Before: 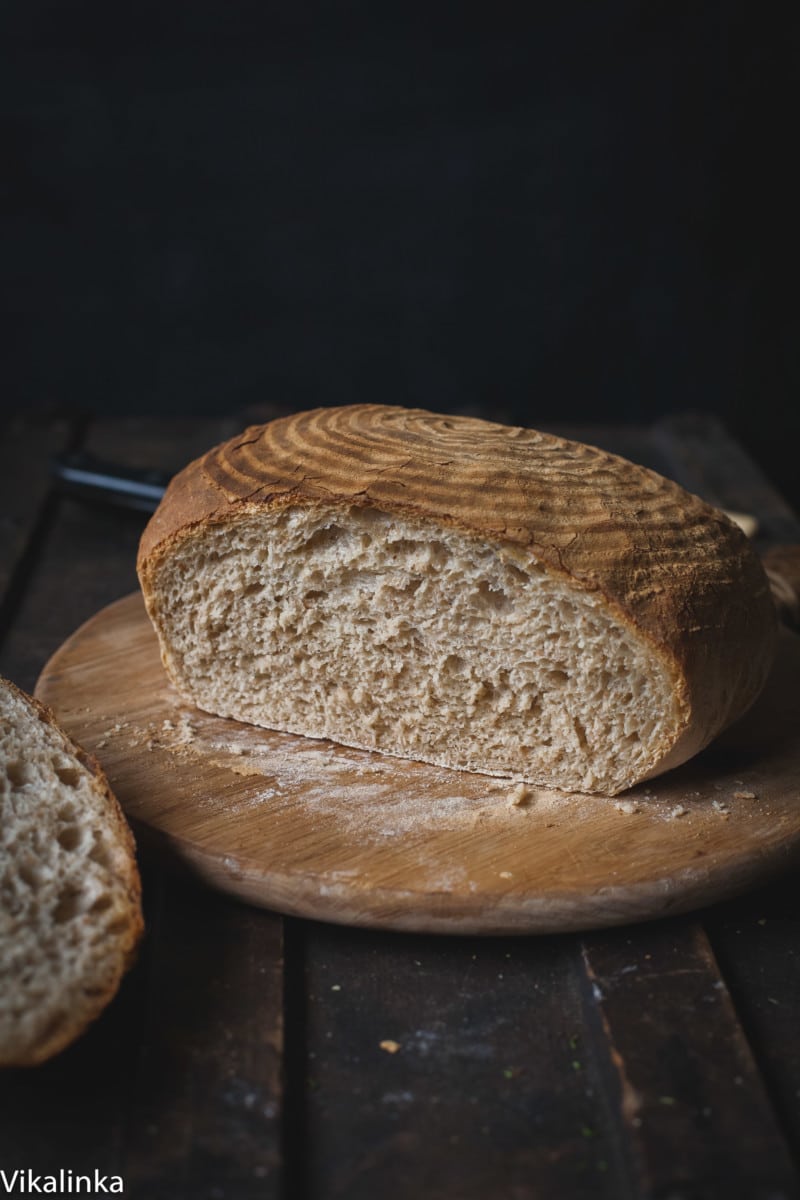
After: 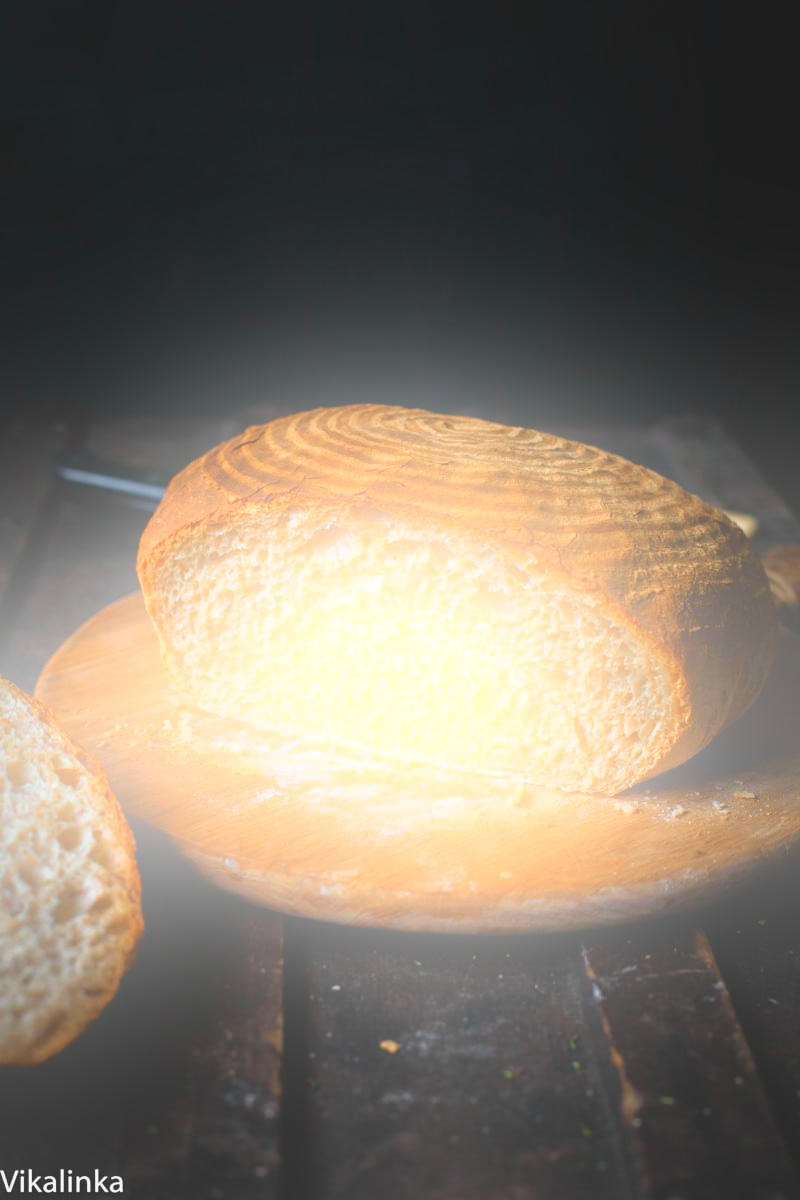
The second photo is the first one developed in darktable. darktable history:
bloom: size 25%, threshold 5%, strength 90%
tone curve: curves: ch0 [(0, 0.024) (0.031, 0.027) (0.113, 0.069) (0.198, 0.18) (0.304, 0.303) (0.441, 0.462) (0.557, 0.6) (0.711, 0.79) (0.812, 0.878) (0.927, 0.935) (1, 0.963)]; ch1 [(0, 0) (0.222, 0.2) (0.343, 0.325) (0.45, 0.441) (0.502, 0.501) (0.527, 0.534) (0.55, 0.561) (0.632, 0.656) (0.735, 0.754) (1, 1)]; ch2 [(0, 0) (0.249, 0.222) (0.352, 0.348) (0.424, 0.439) (0.476, 0.482) (0.499, 0.501) (0.517, 0.516) (0.532, 0.544) (0.558, 0.585) (0.596, 0.629) (0.726, 0.745) (0.82, 0.796) (0.998, 0.928)], color space Lab, independent channels, preserve colors none
